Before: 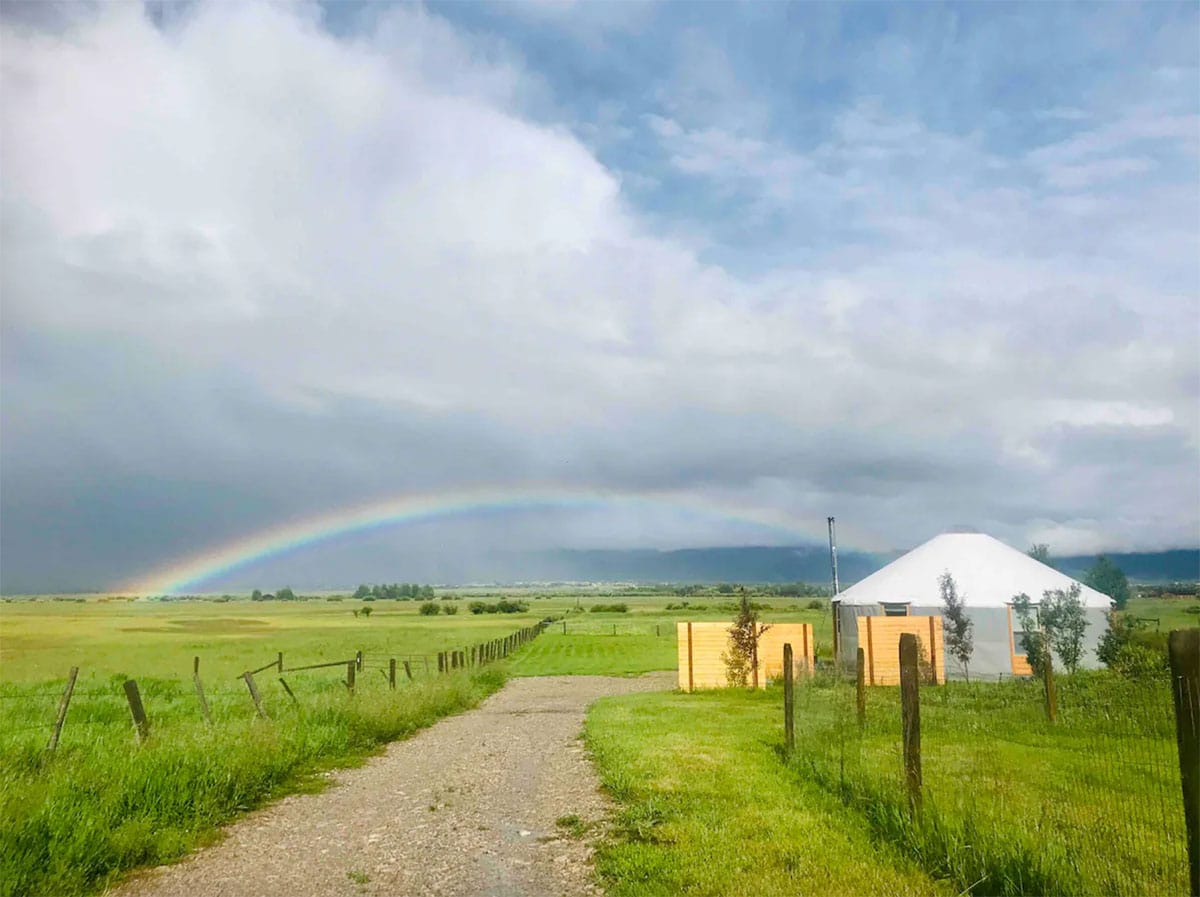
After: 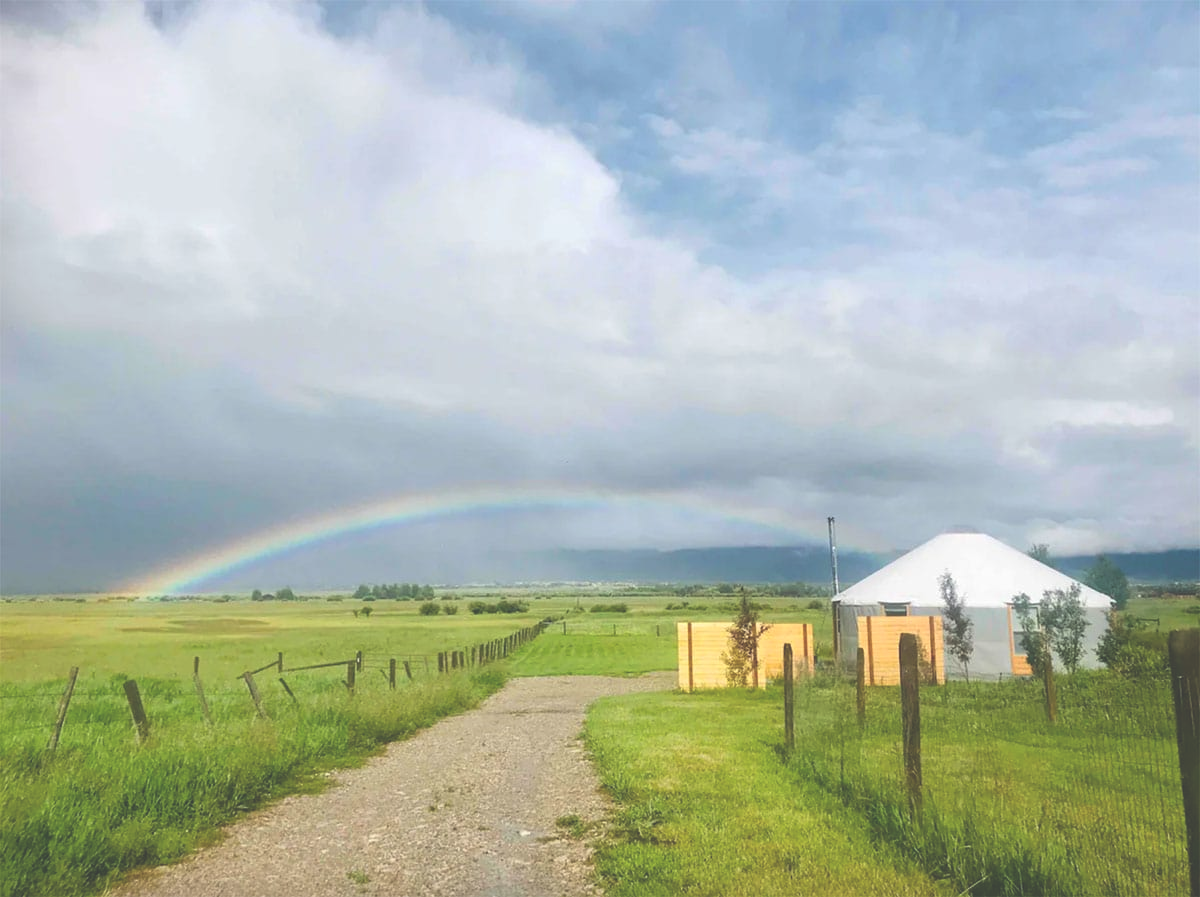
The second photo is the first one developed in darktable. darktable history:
exposure: black level correction -0.04, exposure 0.061 EV, compensate highlight preservation false
